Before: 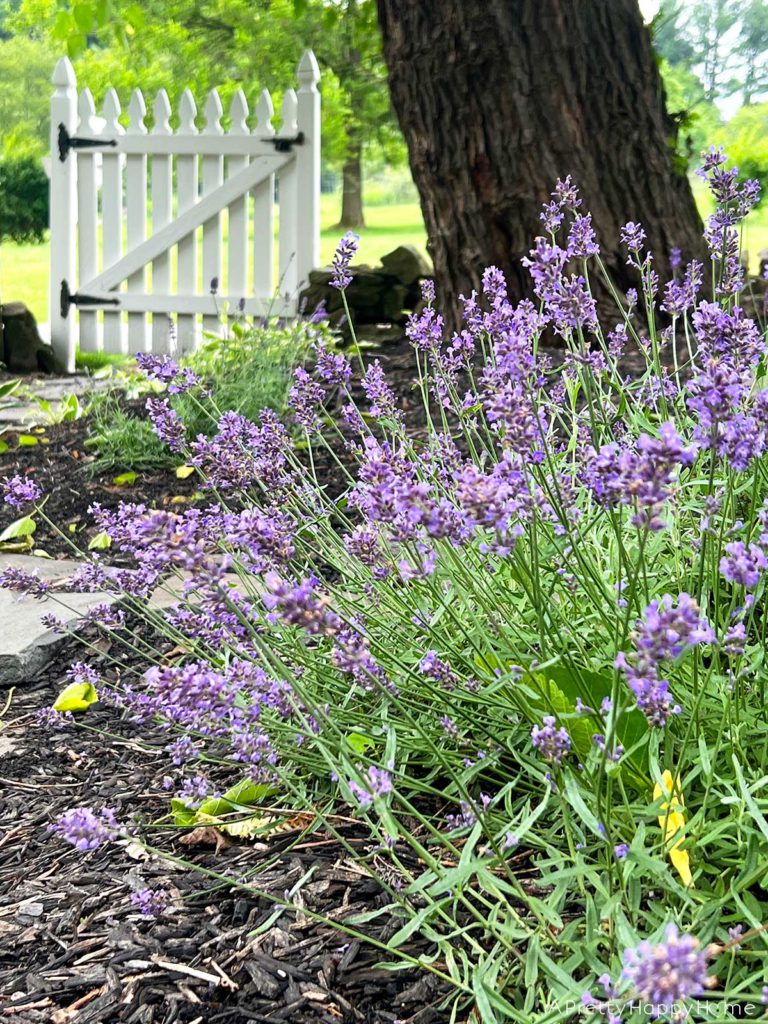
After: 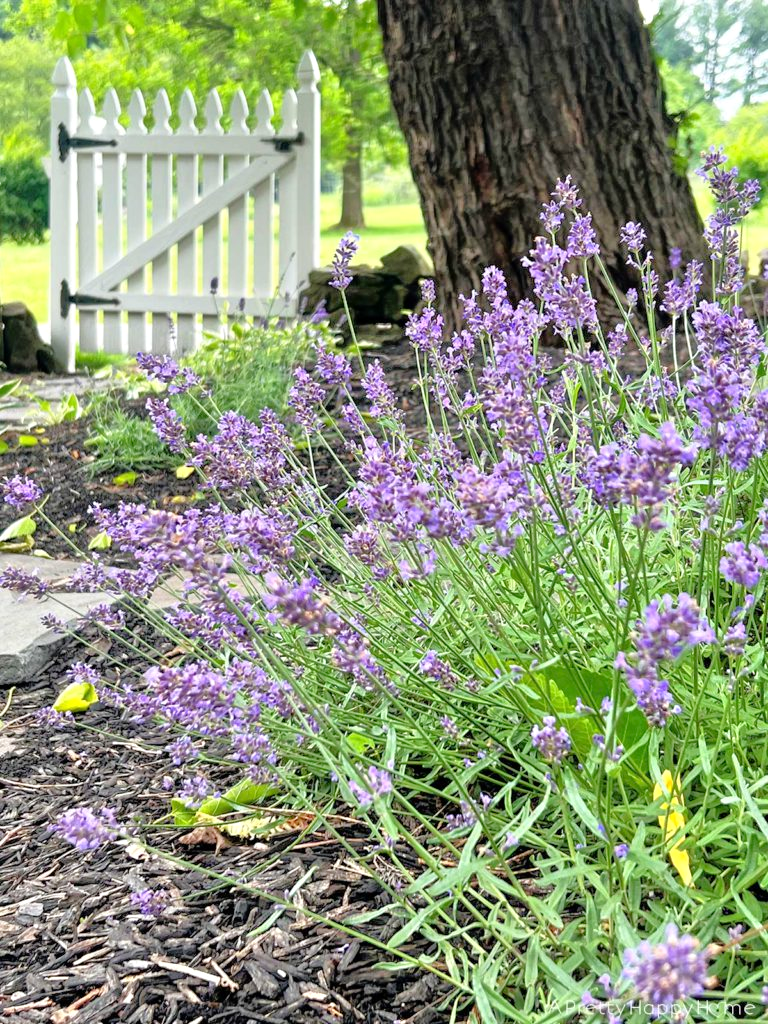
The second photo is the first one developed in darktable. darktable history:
contrast equalizer: y [[0.5 ×6], [0.5 ×6], [0.975, 0.964, 0.925, 0.865, 0.793, 0.721], [0 ×6], [0 ×6]]
tone equalizer: -7 EV 0.15 EV, -6 EV 0.6 EV, -5 EV 1.15 EV, -4 EV 1.33 EV, -3 EV 1.15 EV, -2 EV 0.6 EV, -1 EV 0.15 EV, mask exposure compensation -0.5 EV
